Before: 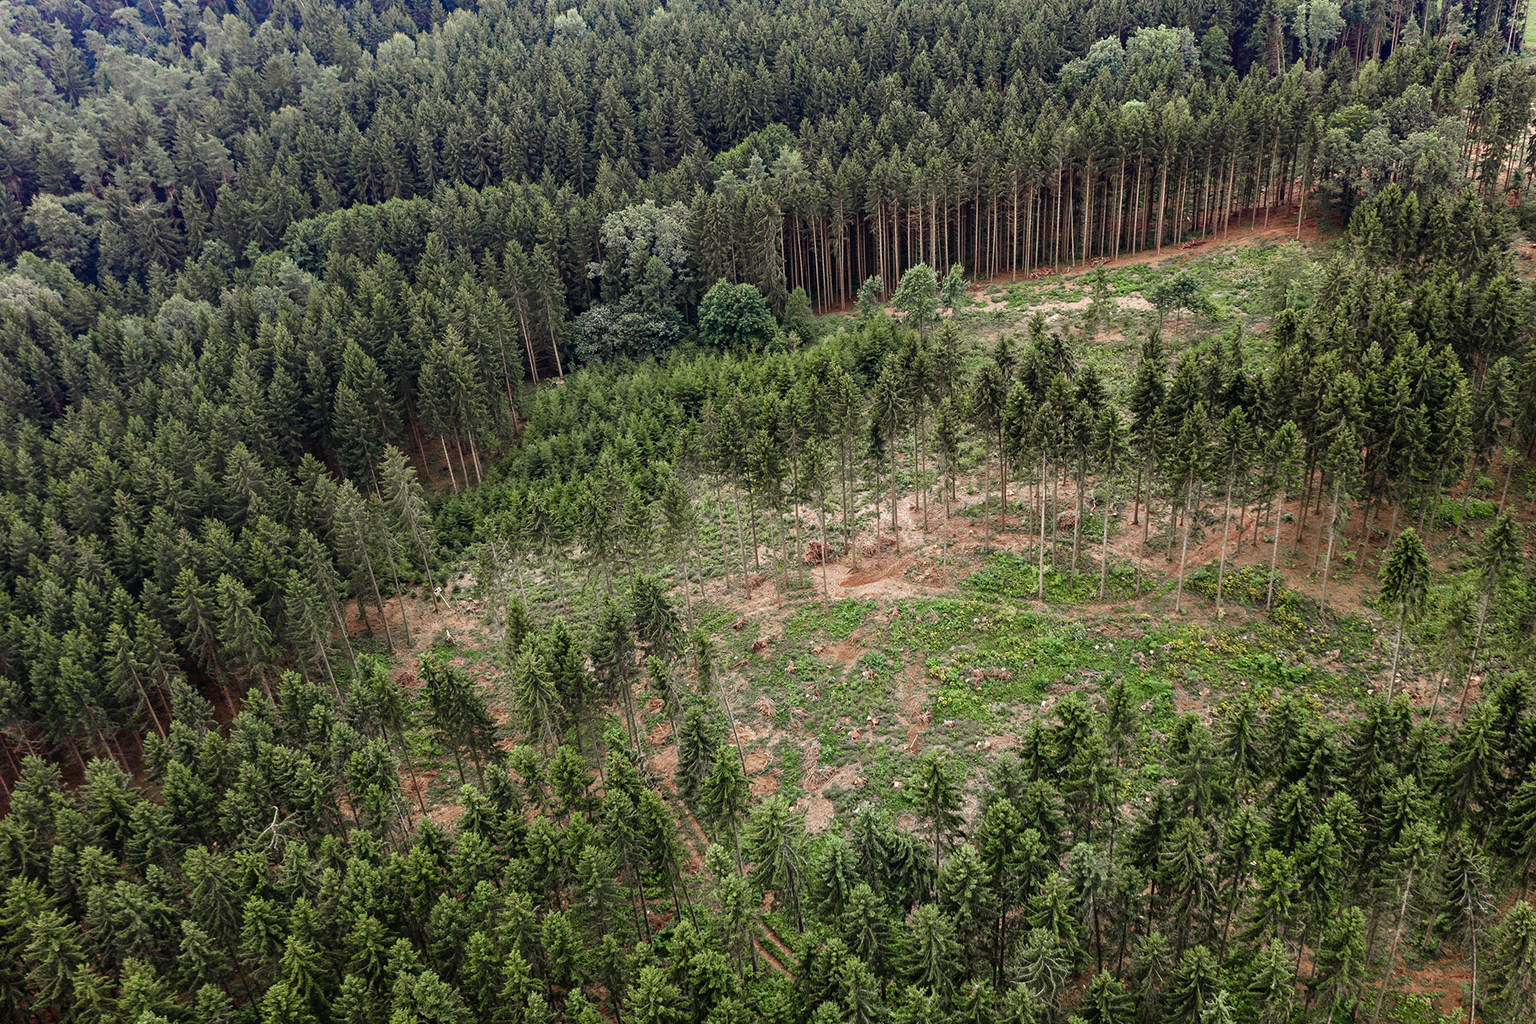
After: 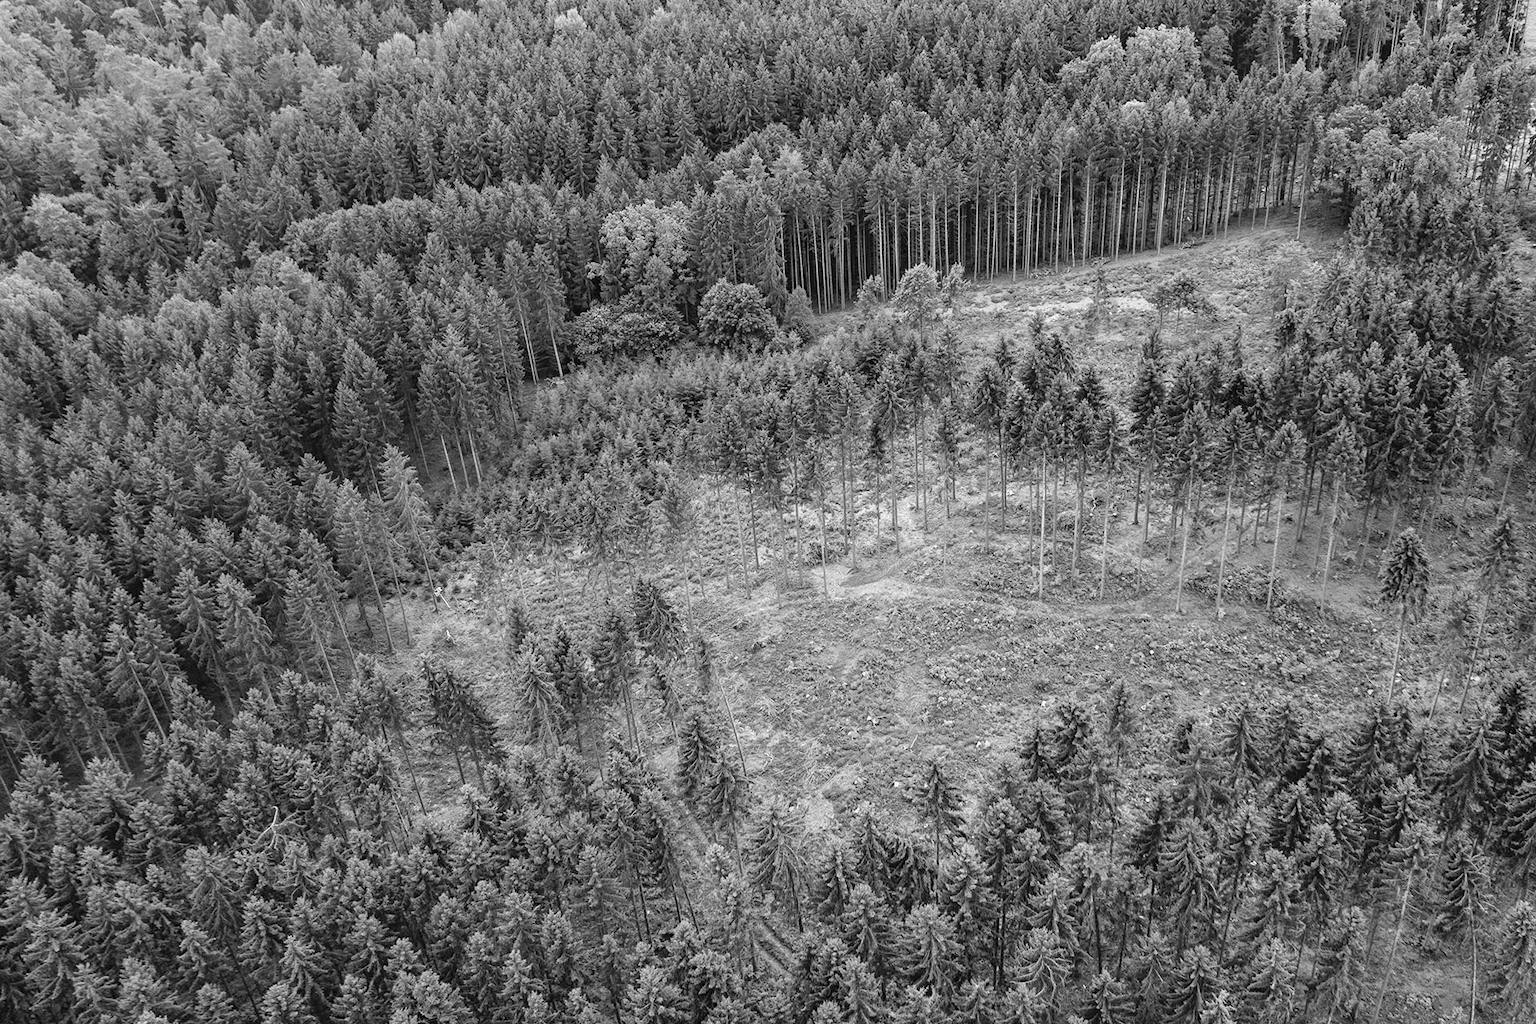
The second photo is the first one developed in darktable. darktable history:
monochrome: on, module defaults
white balance: red 0.98, blue 1.034
levels: levels [0, 0.43, 0.984]
